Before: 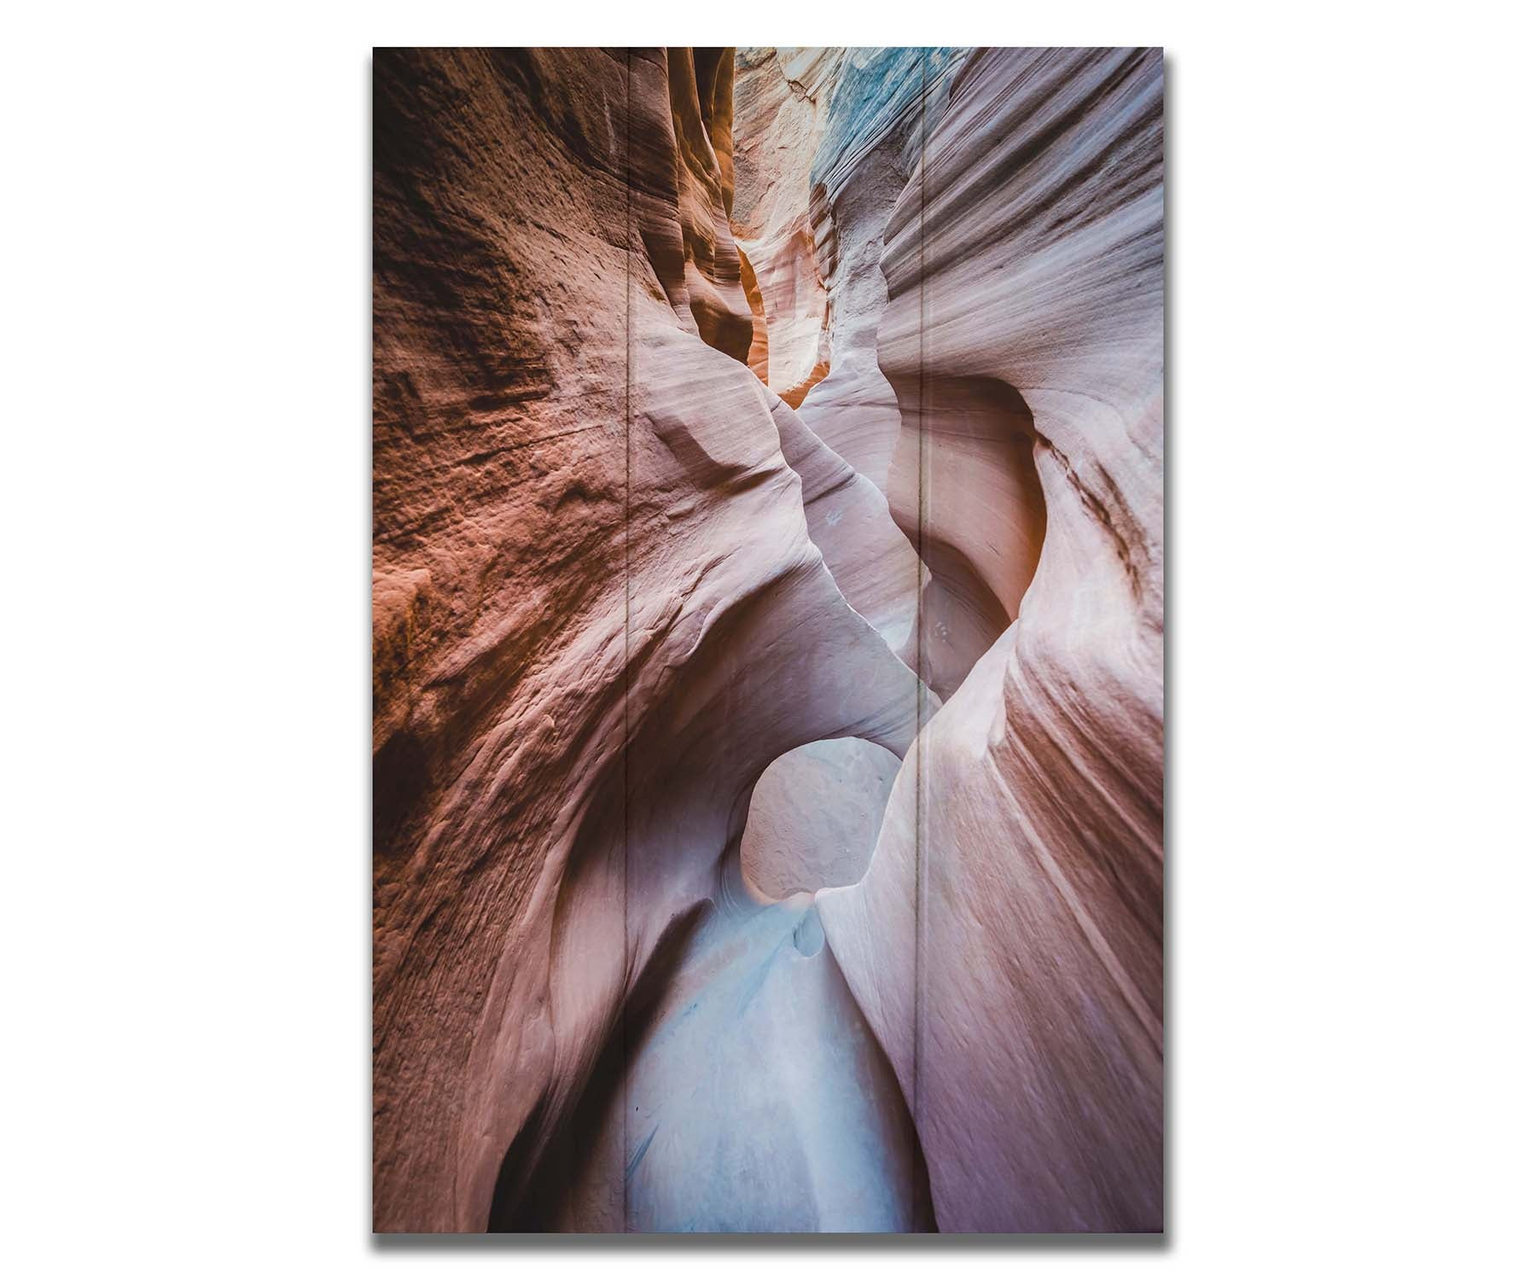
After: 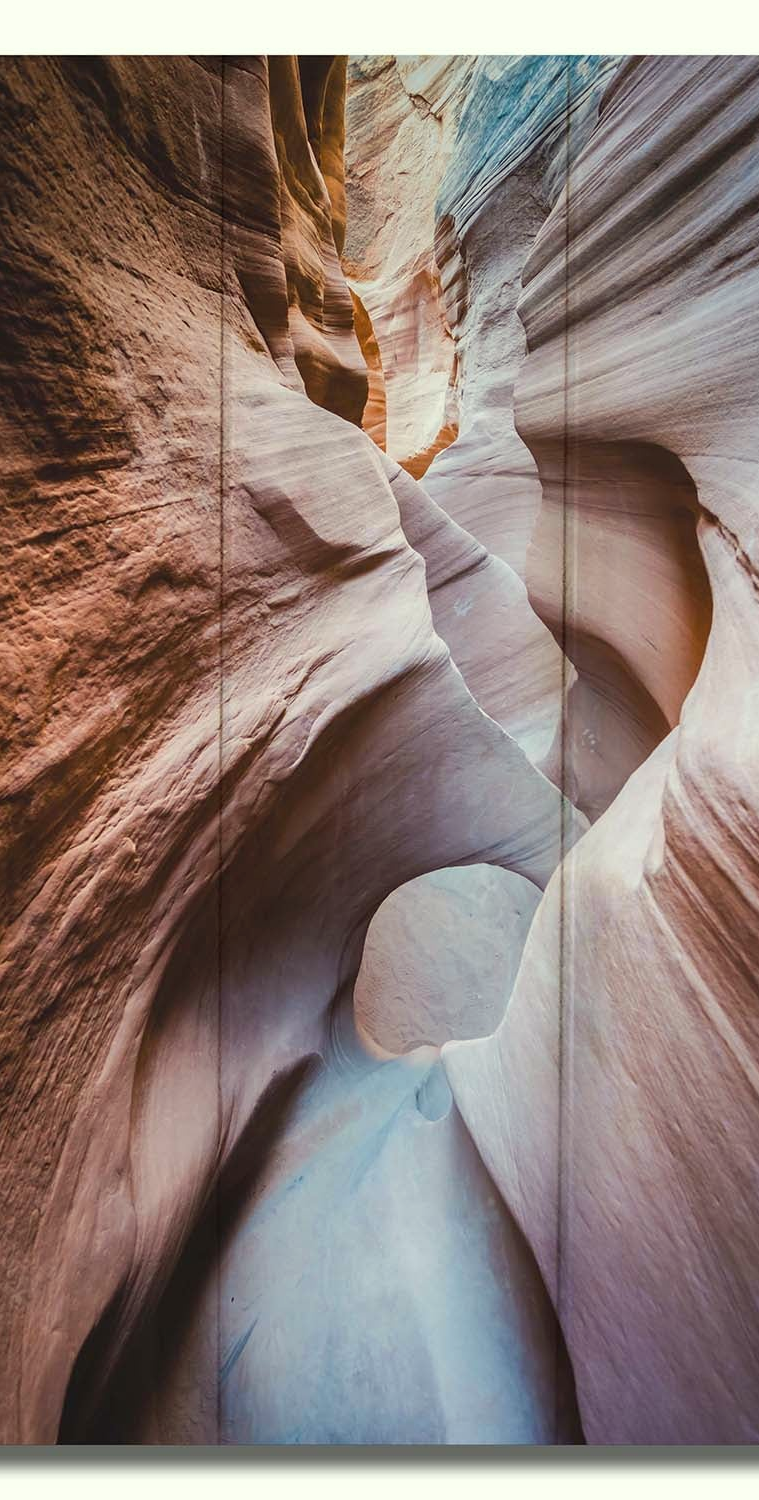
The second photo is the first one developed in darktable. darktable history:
crop: left 28.583%, right 29.231%
color correction: highlights a* -4.28, highlights b* 6.53
white balance: emerald 1
